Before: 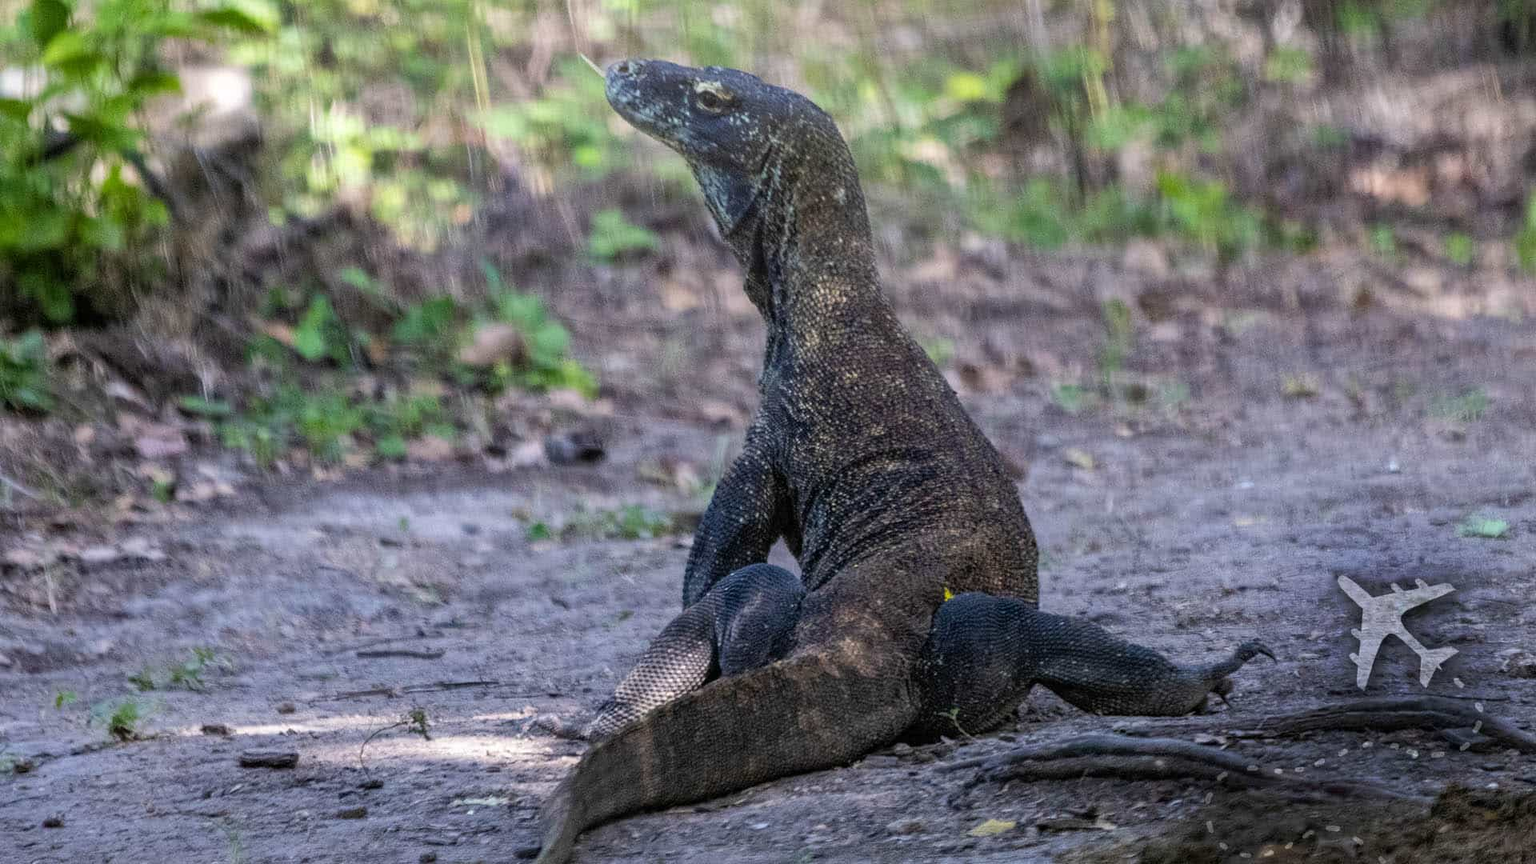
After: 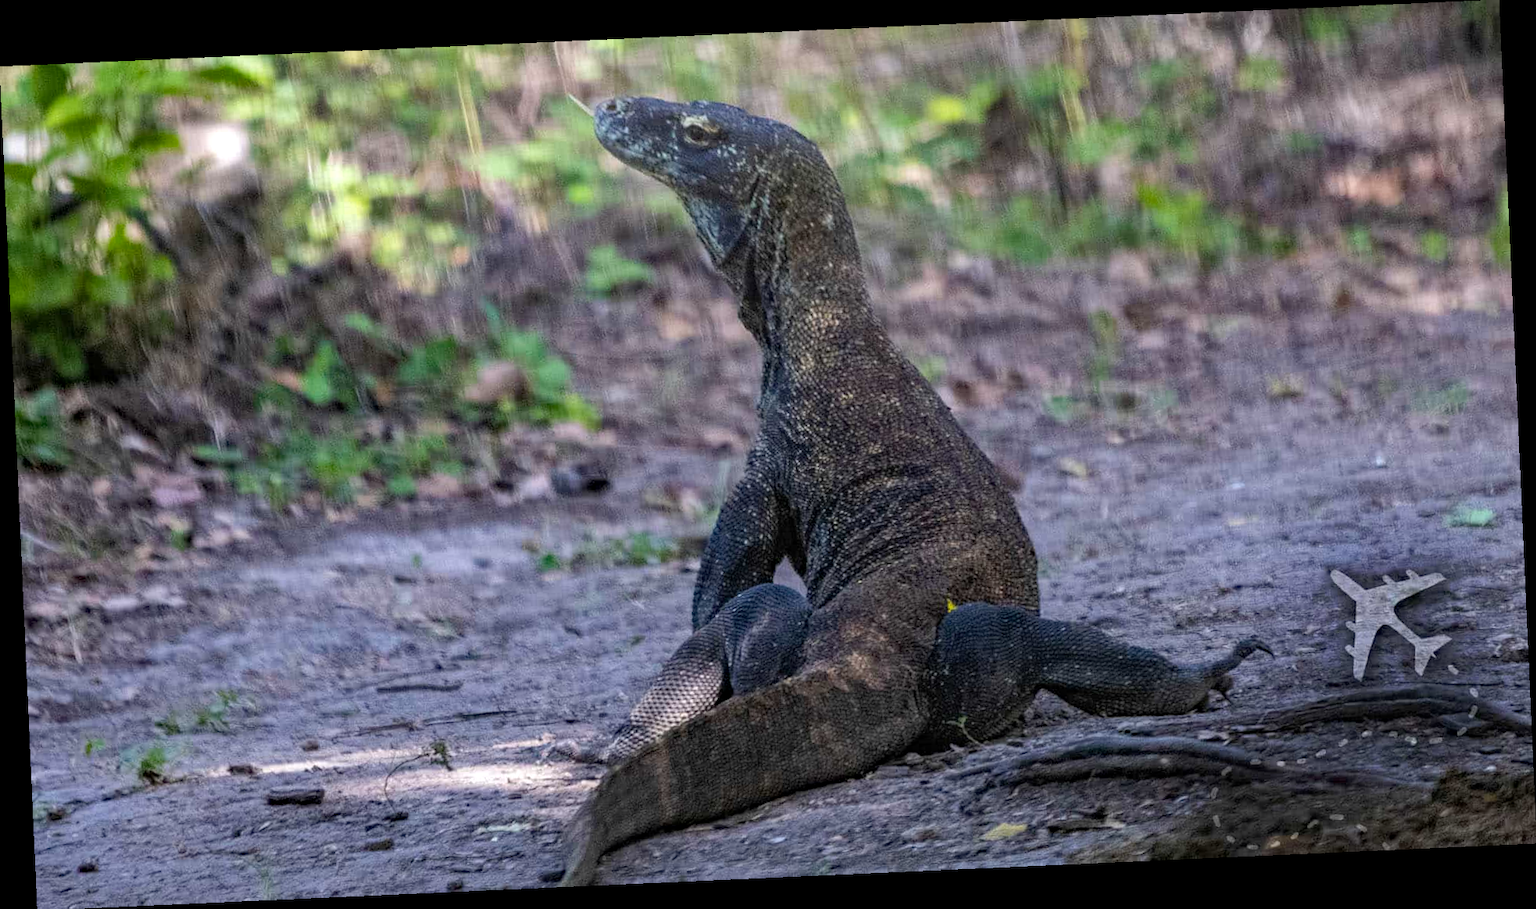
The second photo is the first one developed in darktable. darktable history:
haze removal: compatibility mode true, adaptive false
rotate and perspective: rotation -2.56°, automatic cropping off
